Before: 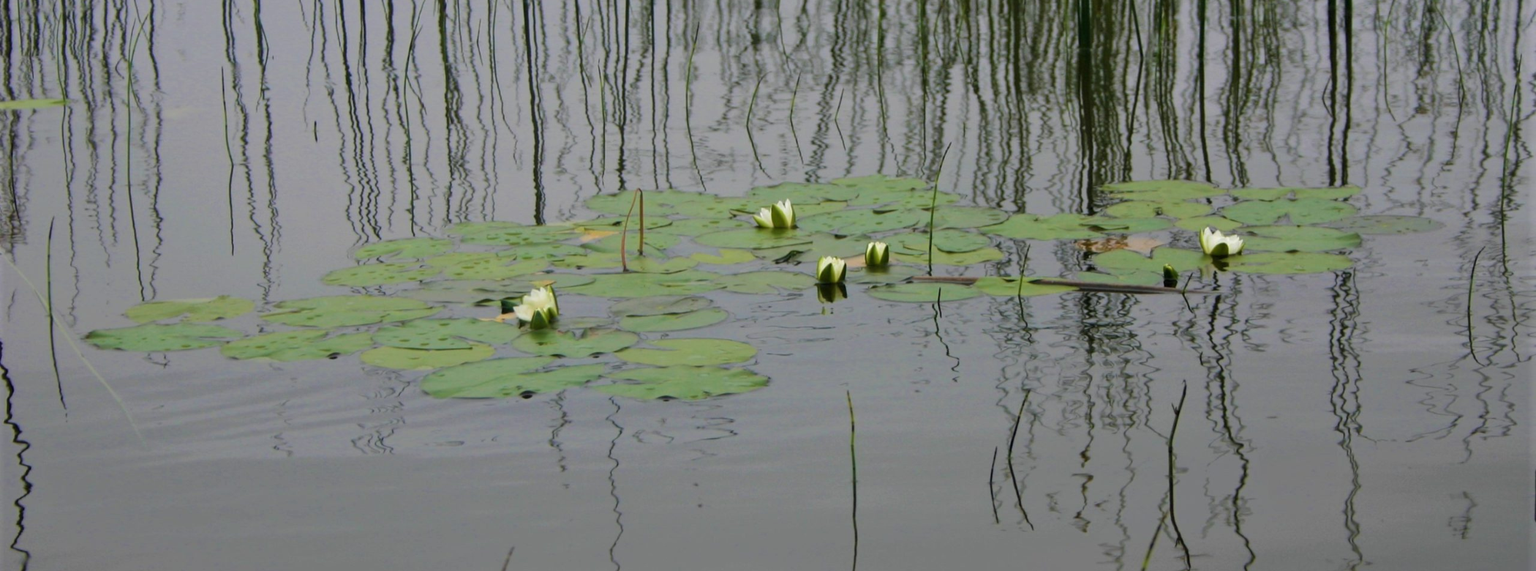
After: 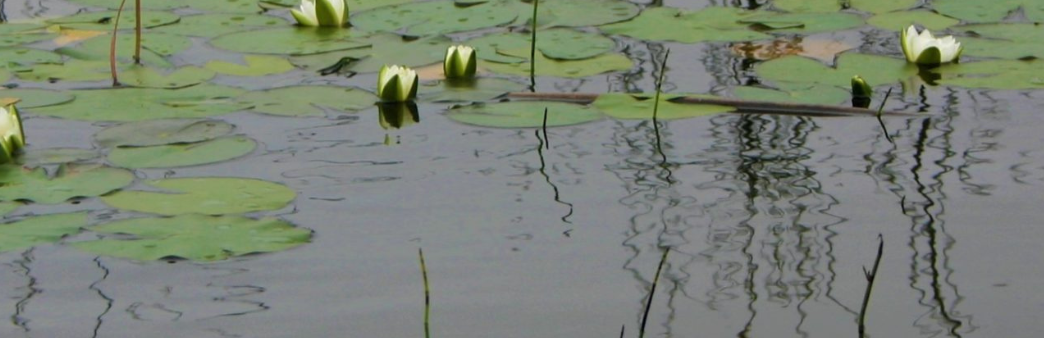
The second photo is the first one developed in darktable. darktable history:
crop: left 35.195%, top 36.642%, right 15.073%, bottom 19.997%
